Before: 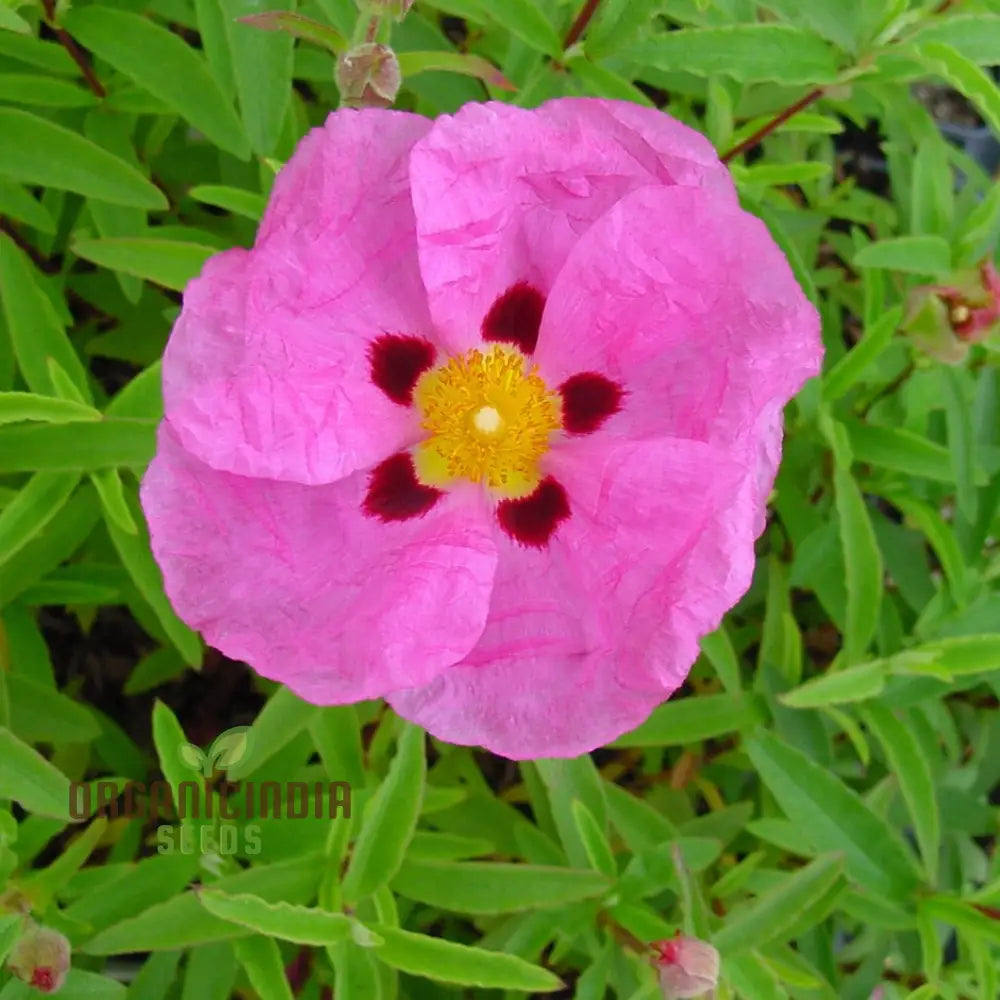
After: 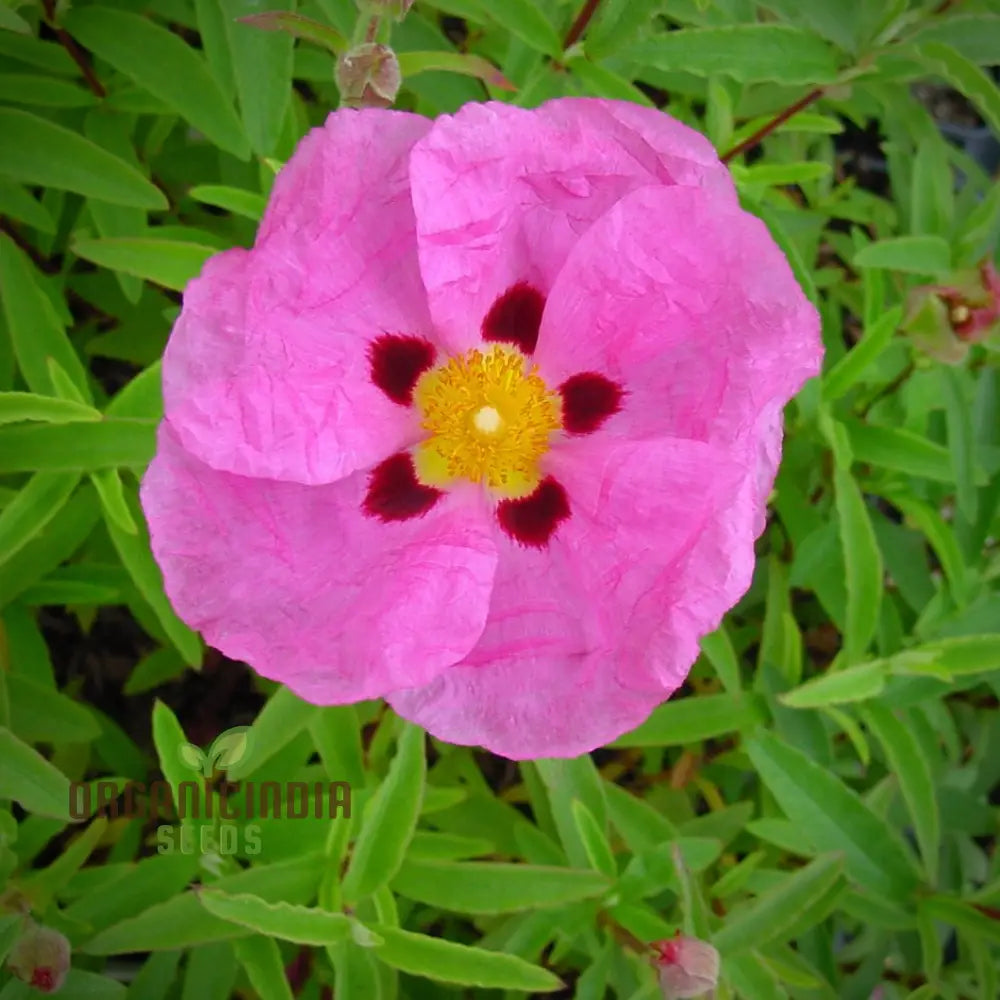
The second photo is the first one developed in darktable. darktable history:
vignetting: brightness -0.632, saturation -0.015
